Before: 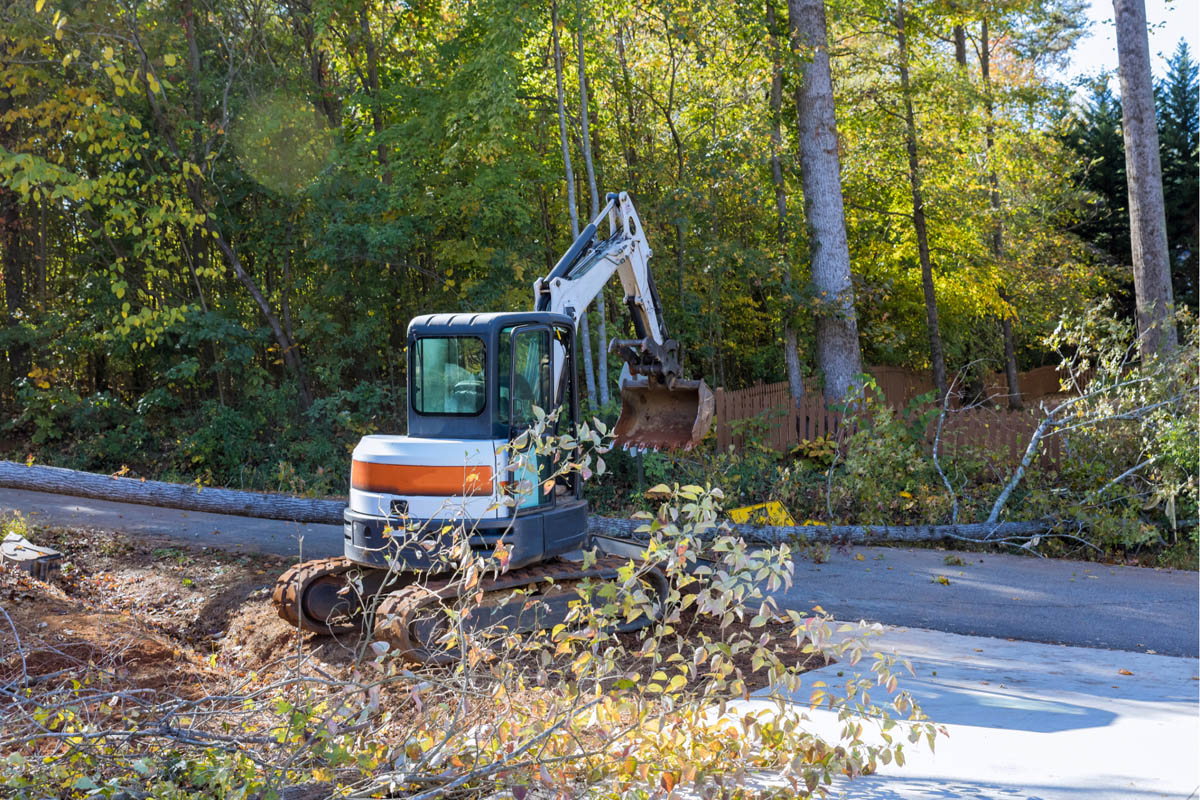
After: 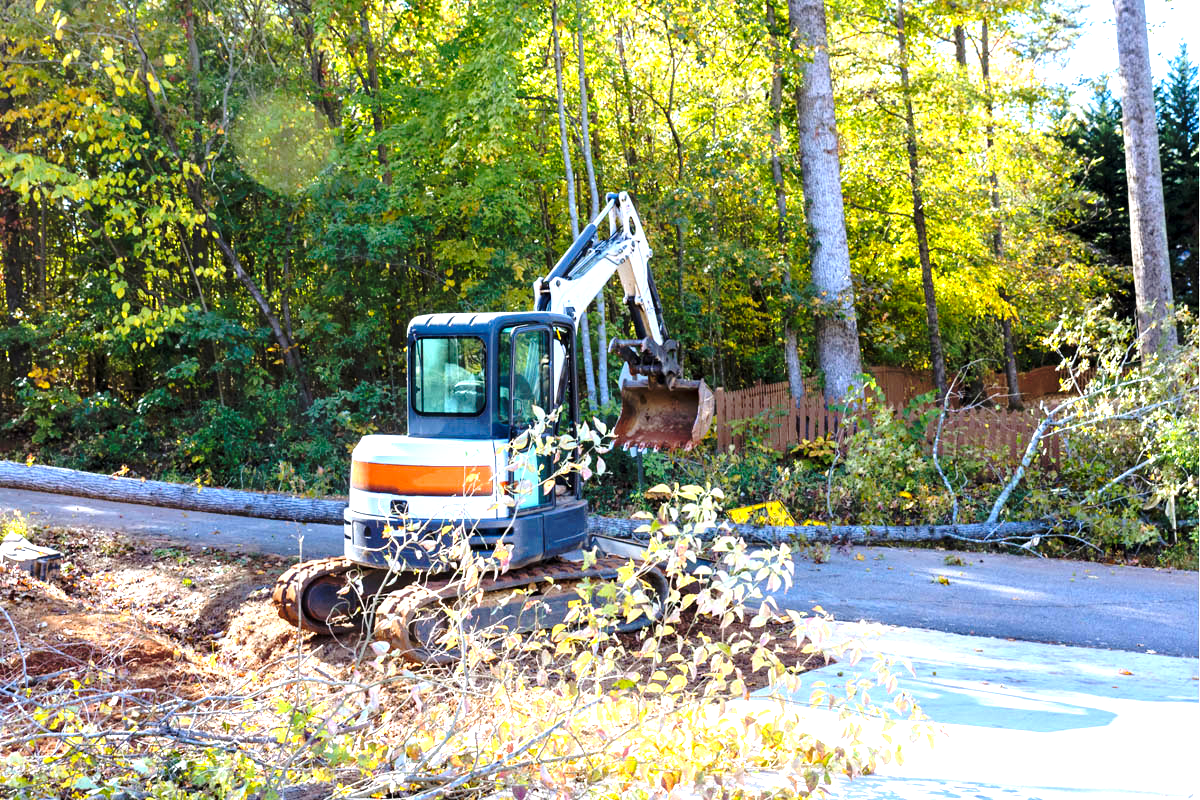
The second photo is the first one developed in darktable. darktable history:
base curve: curves: ch0 [(0, 0) (0.073, 0.04) (0.157, 0.139) (0.492, 0.492) (0.758, 0.758) (1, 1)], preserve colors none
exposure: black level correction 0.001, exposure 1.315 EV, compensate highlight preservation false
